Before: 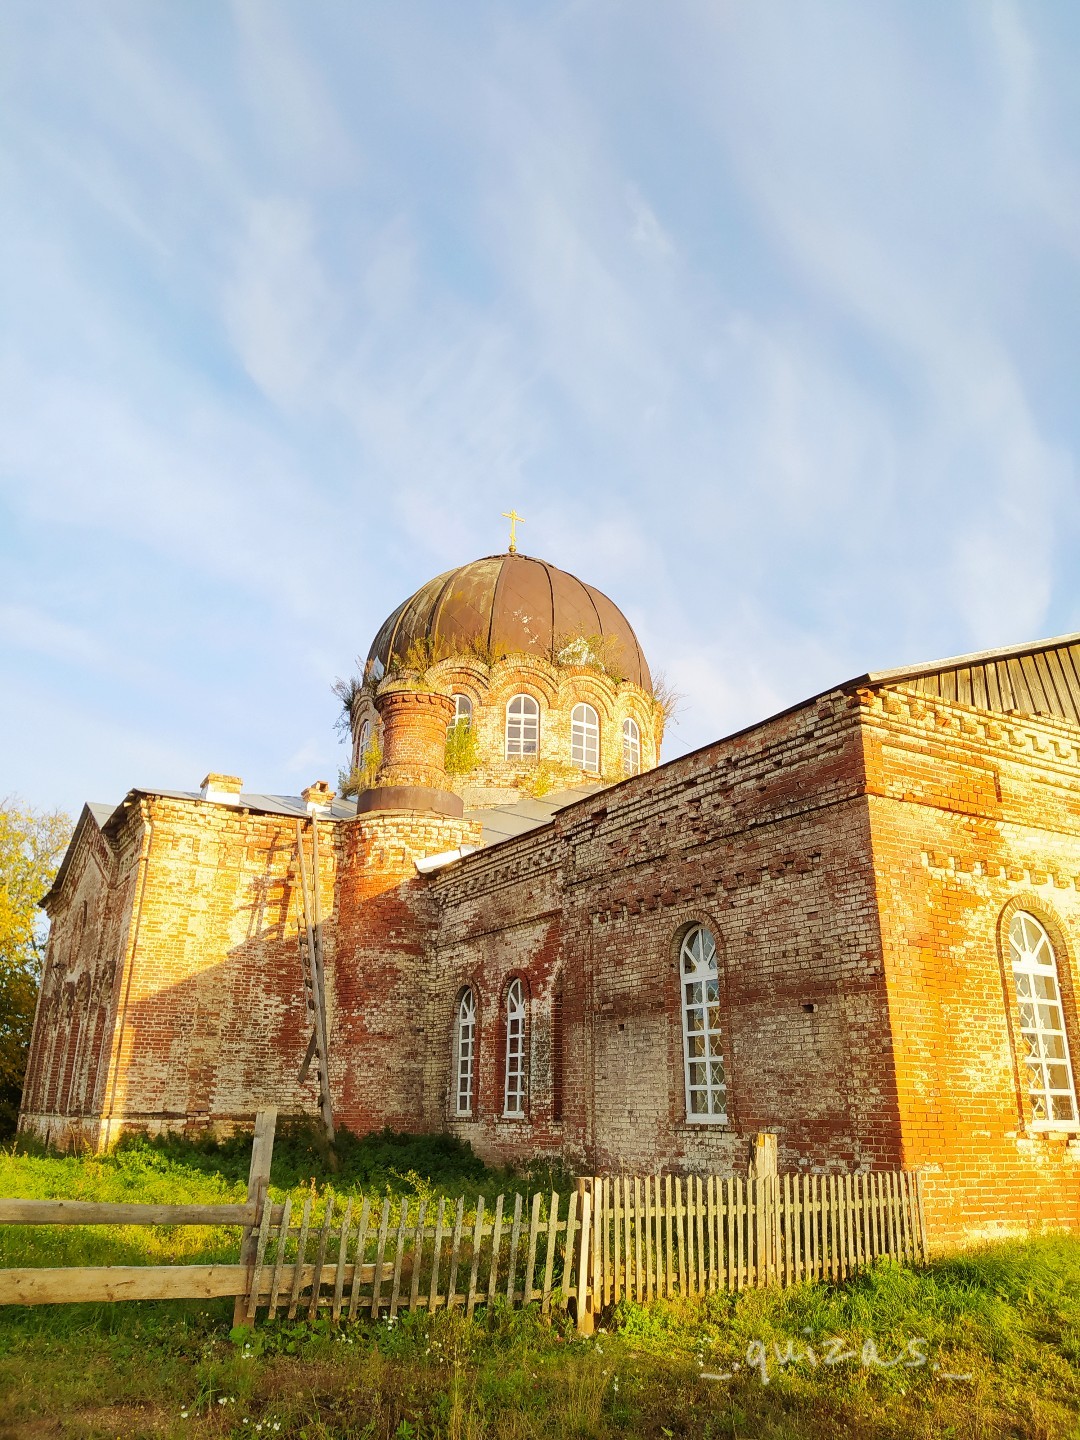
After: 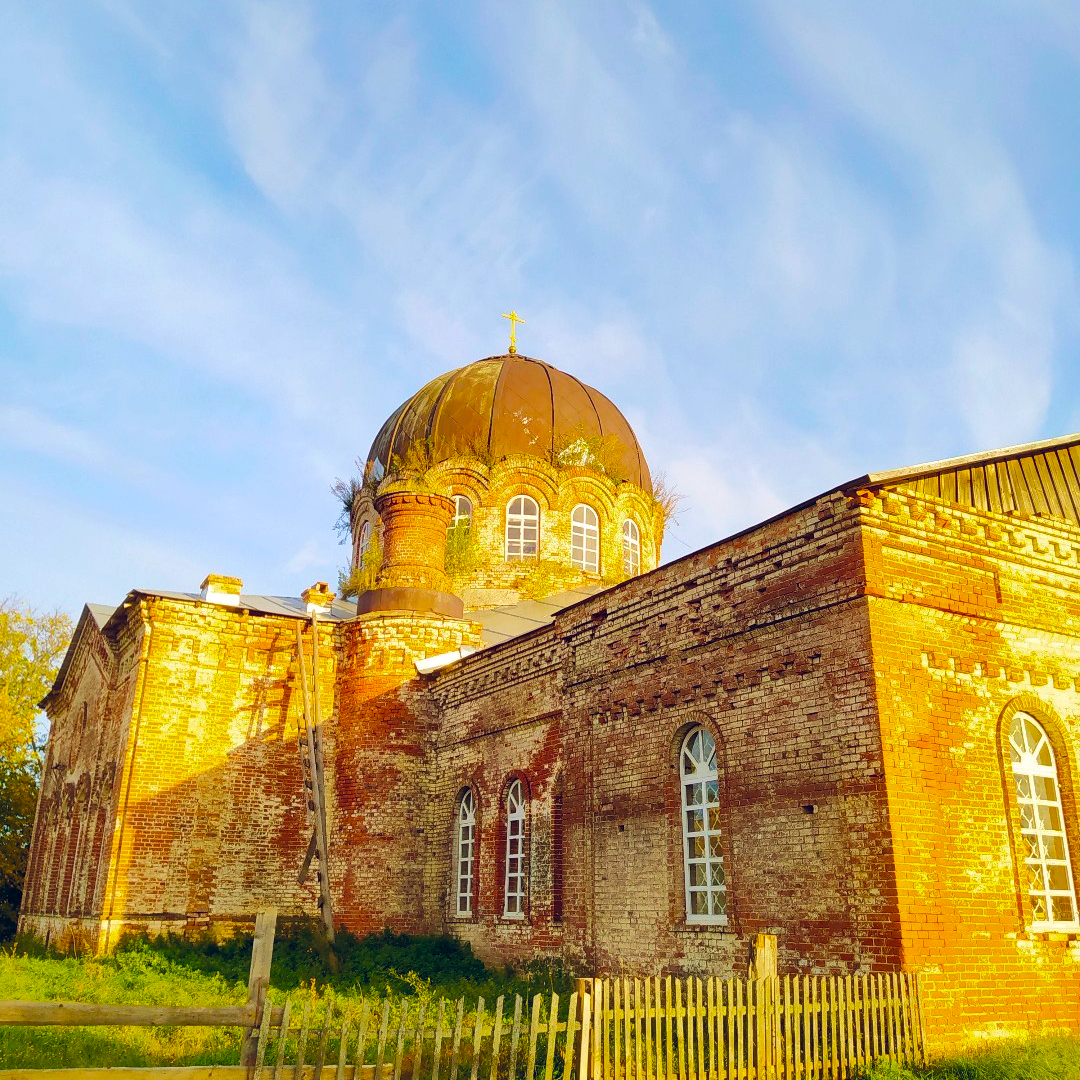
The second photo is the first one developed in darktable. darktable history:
shadows and highlights: shadows 9.79, white point adjustment 0.88, highlights -39.01
crop: top 13.826%, bottom 11.164%
velvia: on, module defaults
color balance rgb: power › hue 316.39°, global offset › chroma 0.123%, global offset › hue 253.82°, linear chroma grading › global chroma 10.594%, perceptual saturation grading › global saturation 35.908%
